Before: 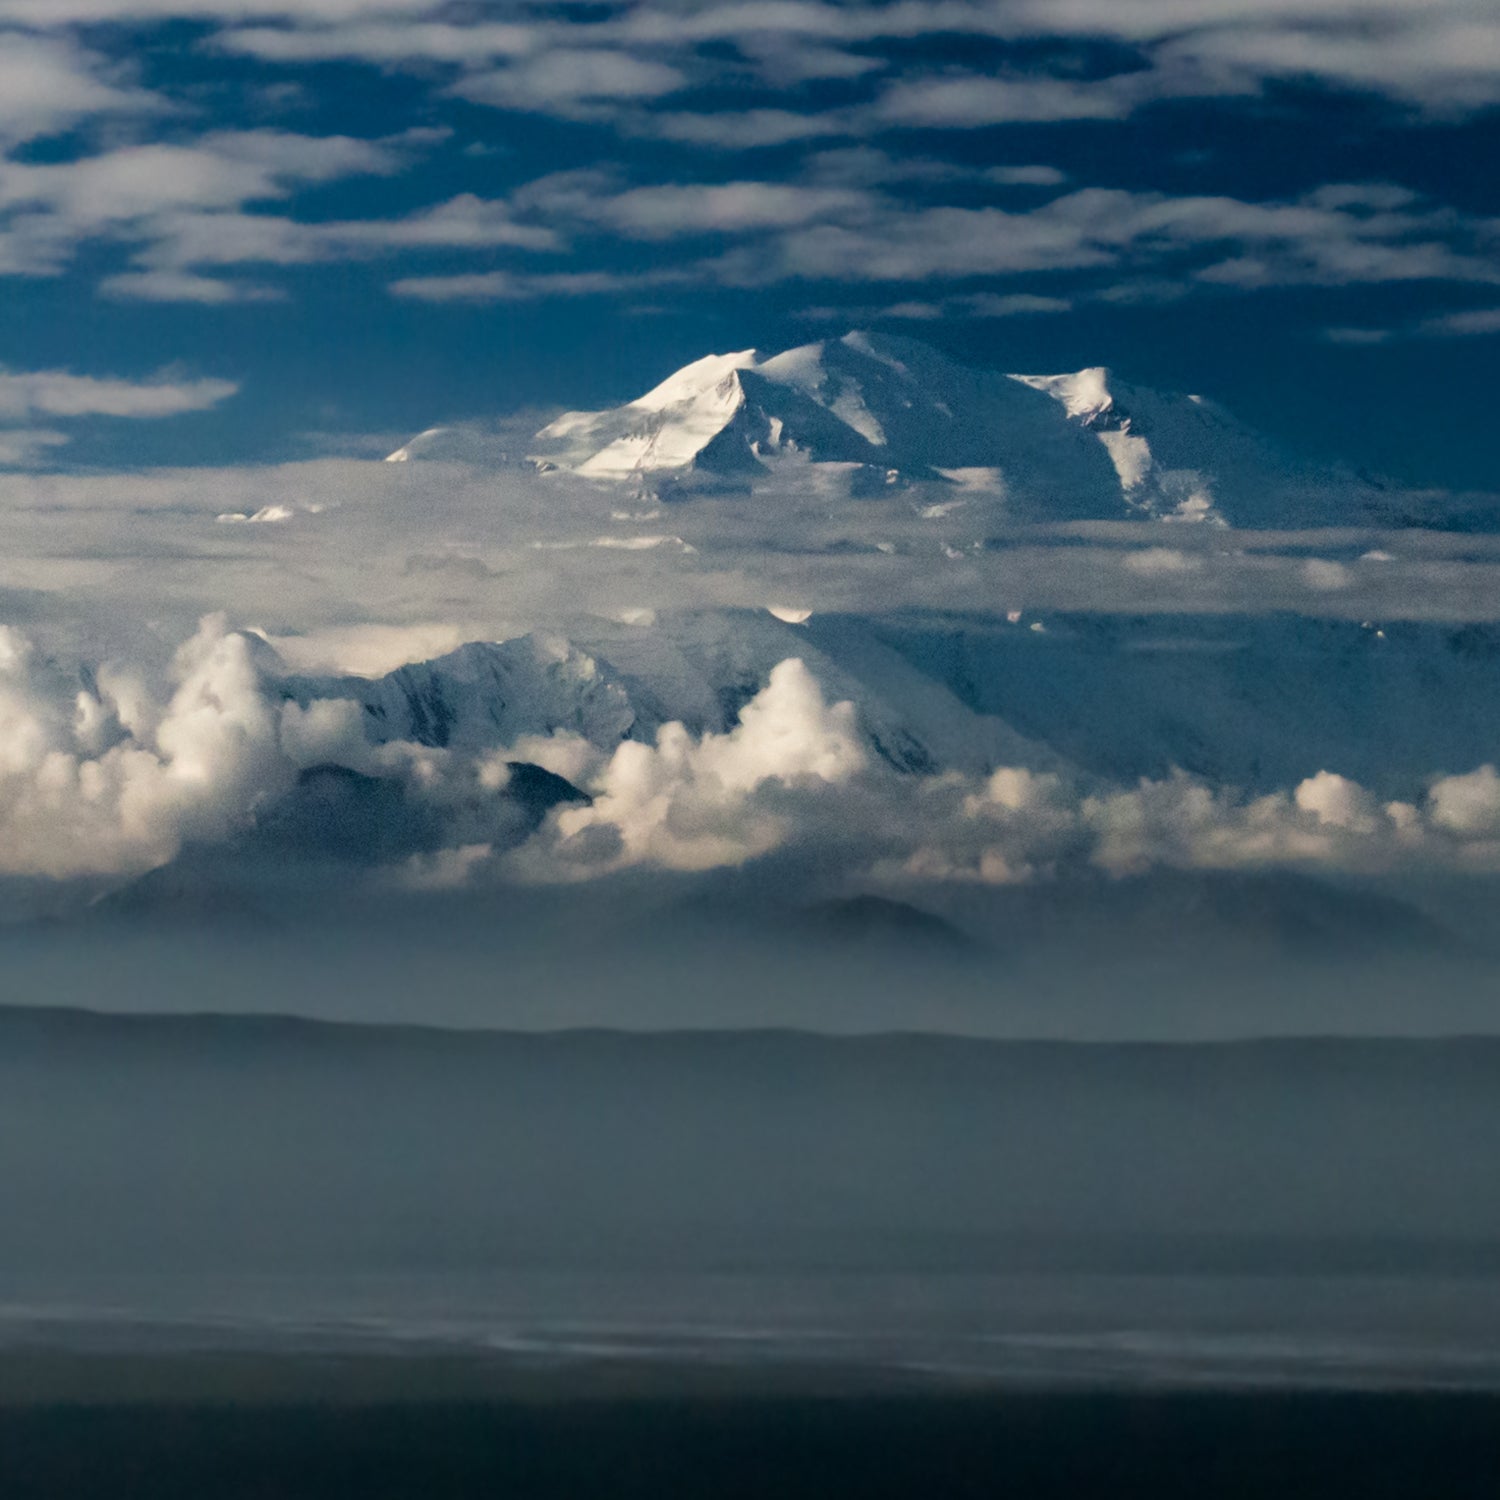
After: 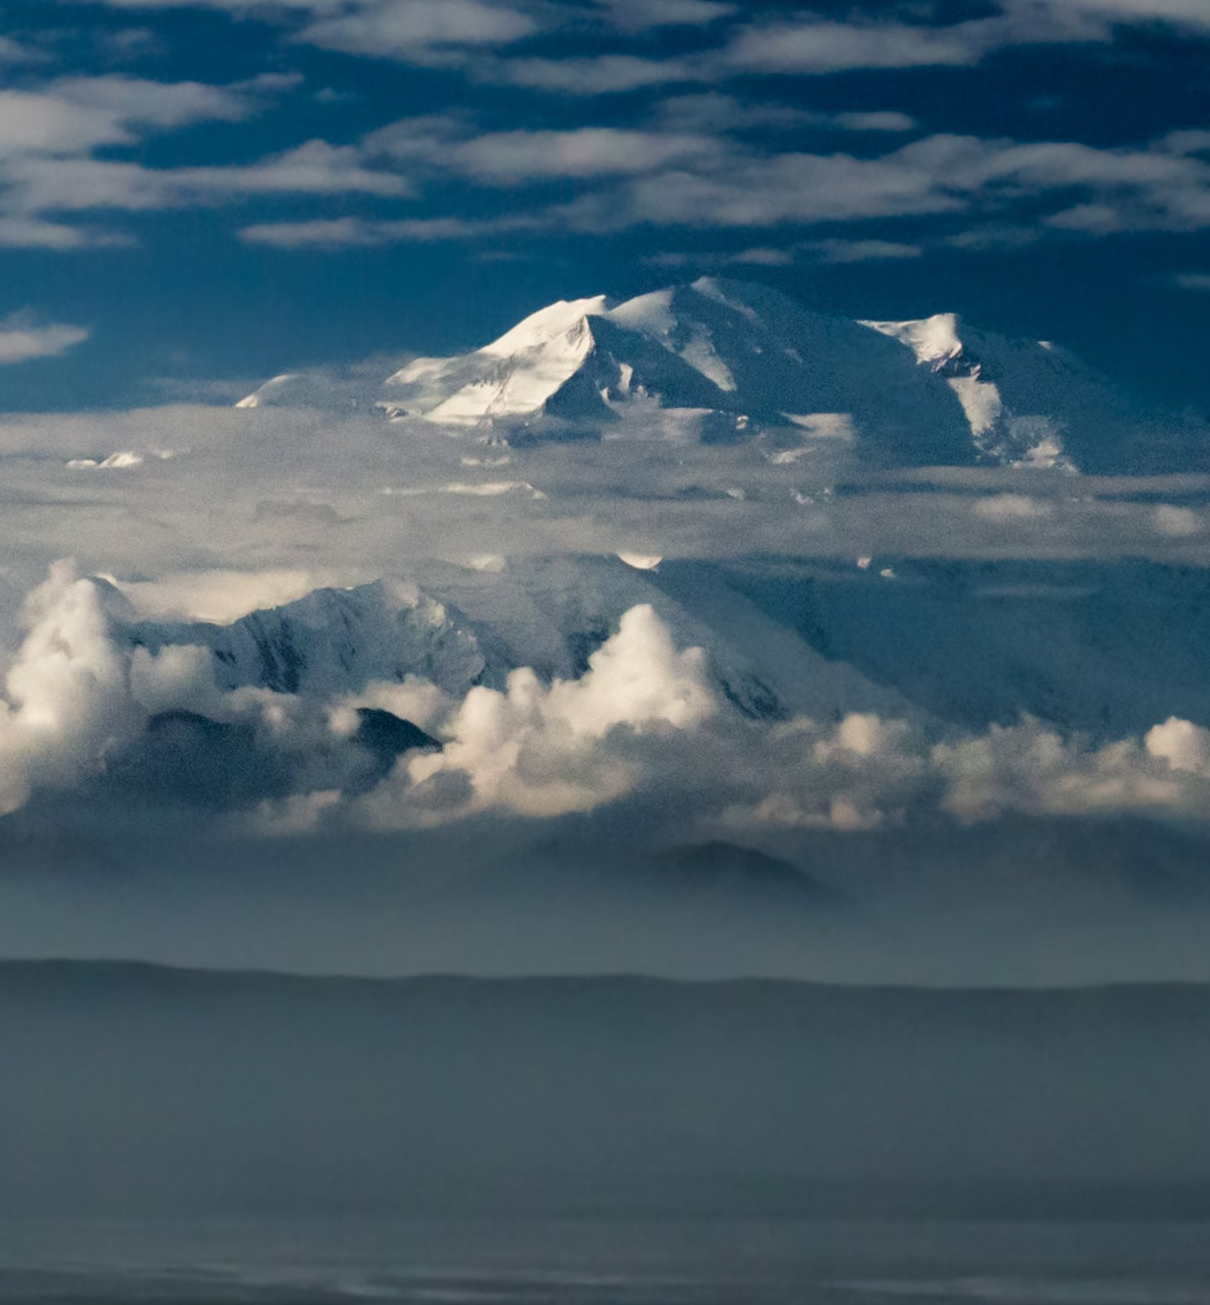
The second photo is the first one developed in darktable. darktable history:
crop: left 10.014%, top 3.65%, right 9.277%, bottom 9.306%
